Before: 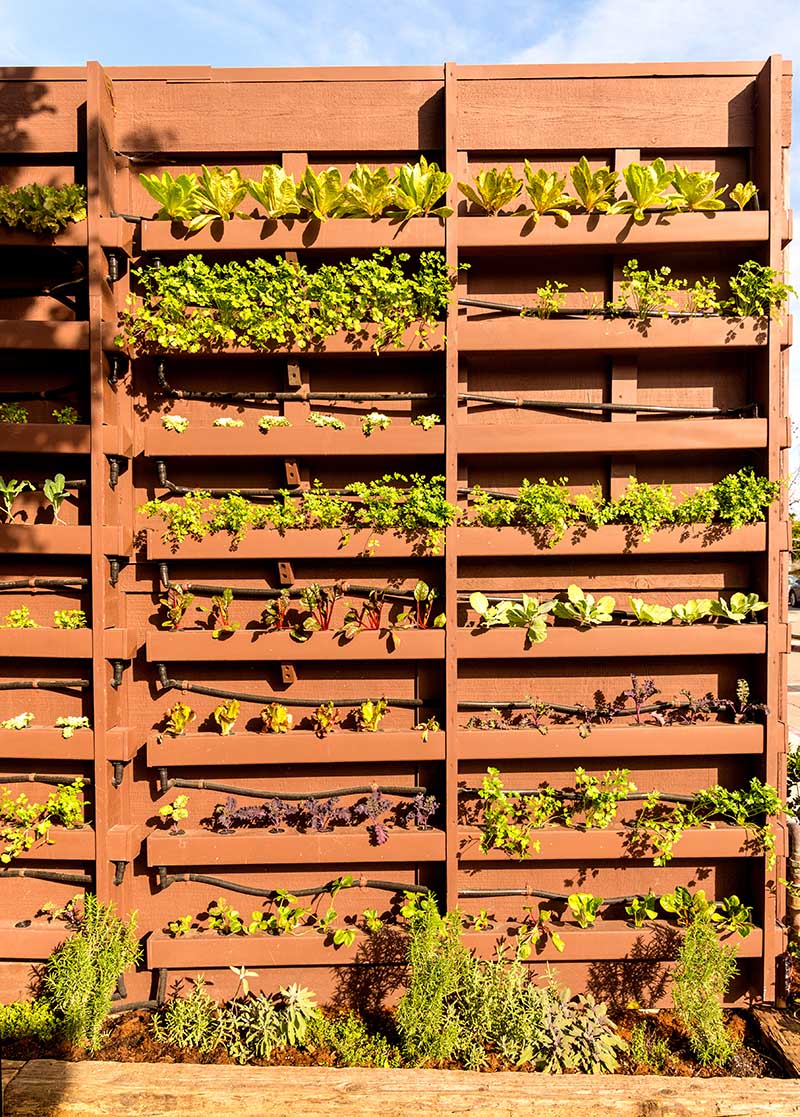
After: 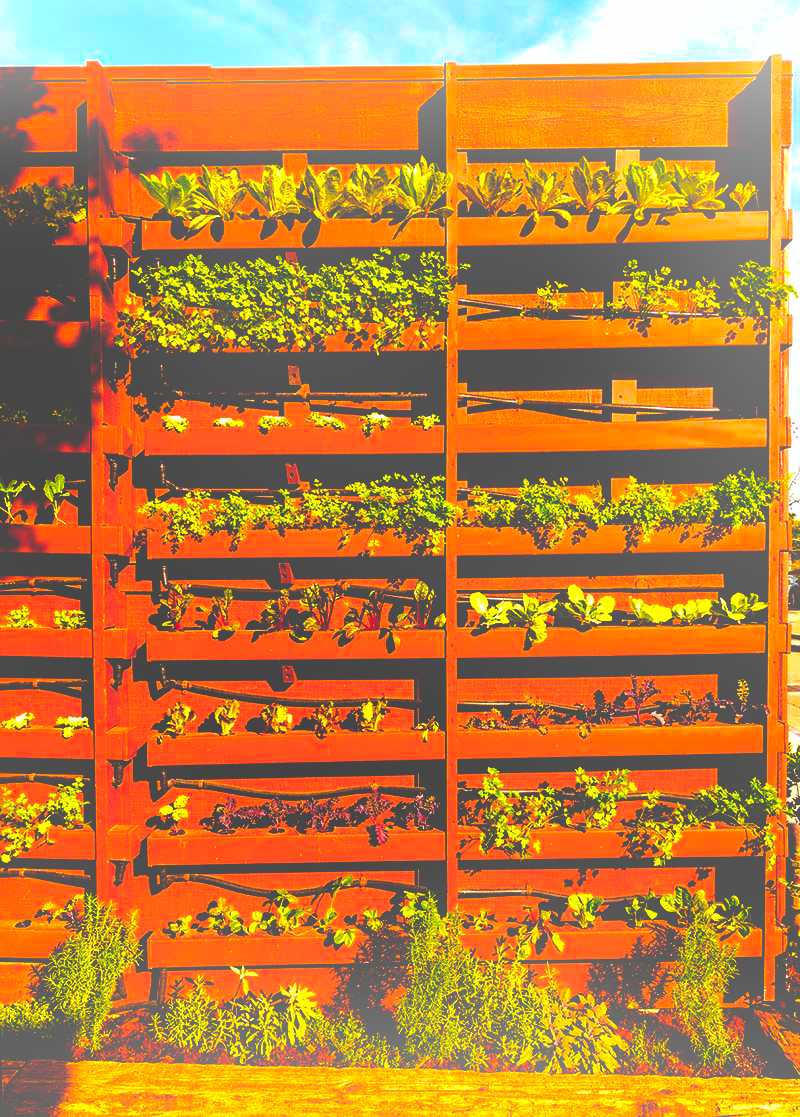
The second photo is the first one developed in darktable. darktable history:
base curve: curves: ch0 [(0, 0.036) (0.083, 0.04) (0.804, 1)], preserve colors none
color balance rgb: linear chroma grading › global chroma 15%, perceptual saturation grading › global saturation 30%
shadows and highlights: on, module defaults
bloom: on, module defaults
